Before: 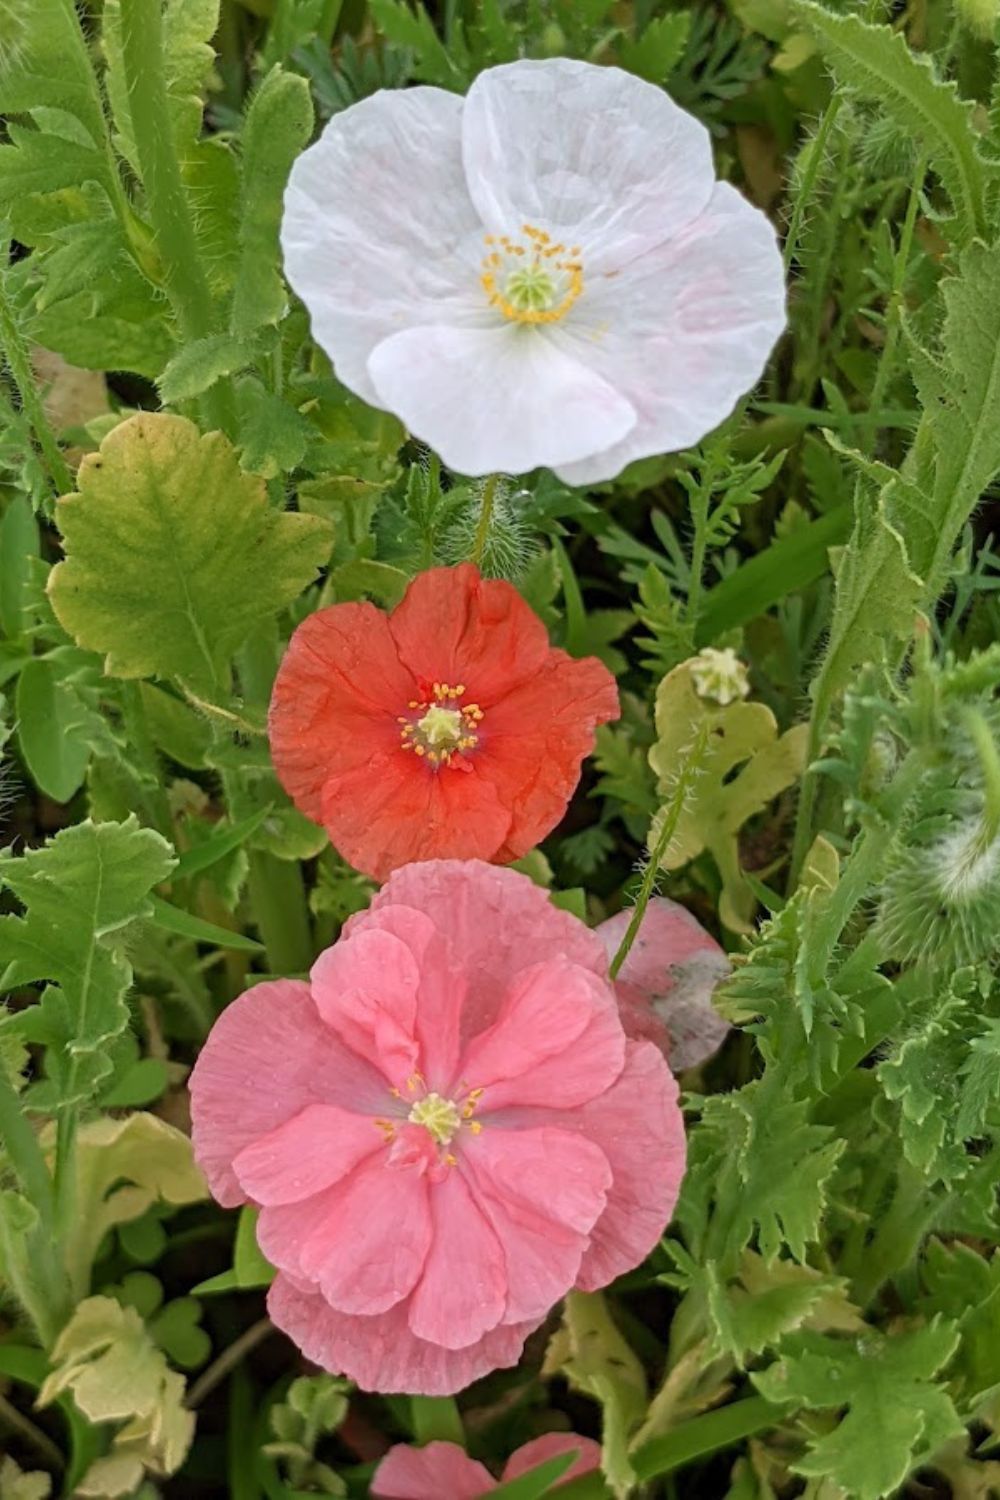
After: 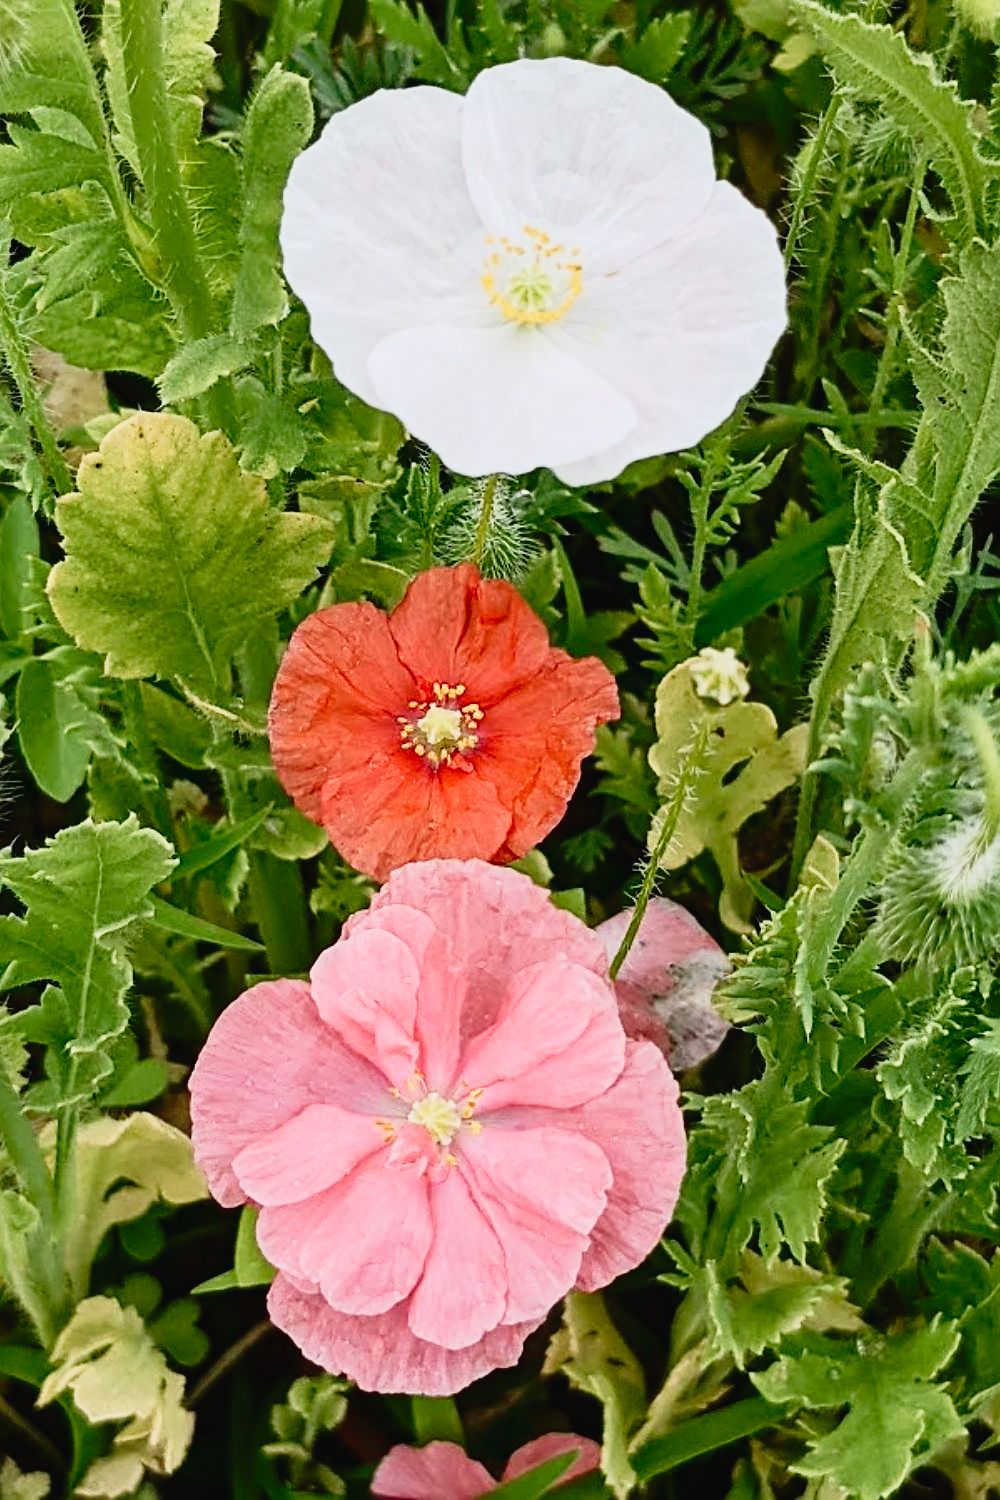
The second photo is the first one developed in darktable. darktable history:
tone curve: curves: ch0 [(0, 0.022) (0.114, 0.088) (0.282, 0.316) (0.446, 0.511) (0.613, 0.693) (0.786, 0.843) (0.999, 0.949)]; ch1 [(0, 0) (0.395, 0.343) (0.463, 0.427) (0.486, 0.474) (0.503, 0.5) (0.535, 0.522) (0.555, 0.546) (0.594, 0.614) (0.755, 0.793) (1, 1)]; ch2 [(0, 0) (0.369, 0.388) (0.449, 0.431) (0.501, 0.5) (0.528, 0.517) (0.561, 0.59) (0.612, 0.646) (0.697, 0.721) (1, 1)], preserve colors none
sharpen: on, module defaults
contrast brightness saturation: contrast 0.283
